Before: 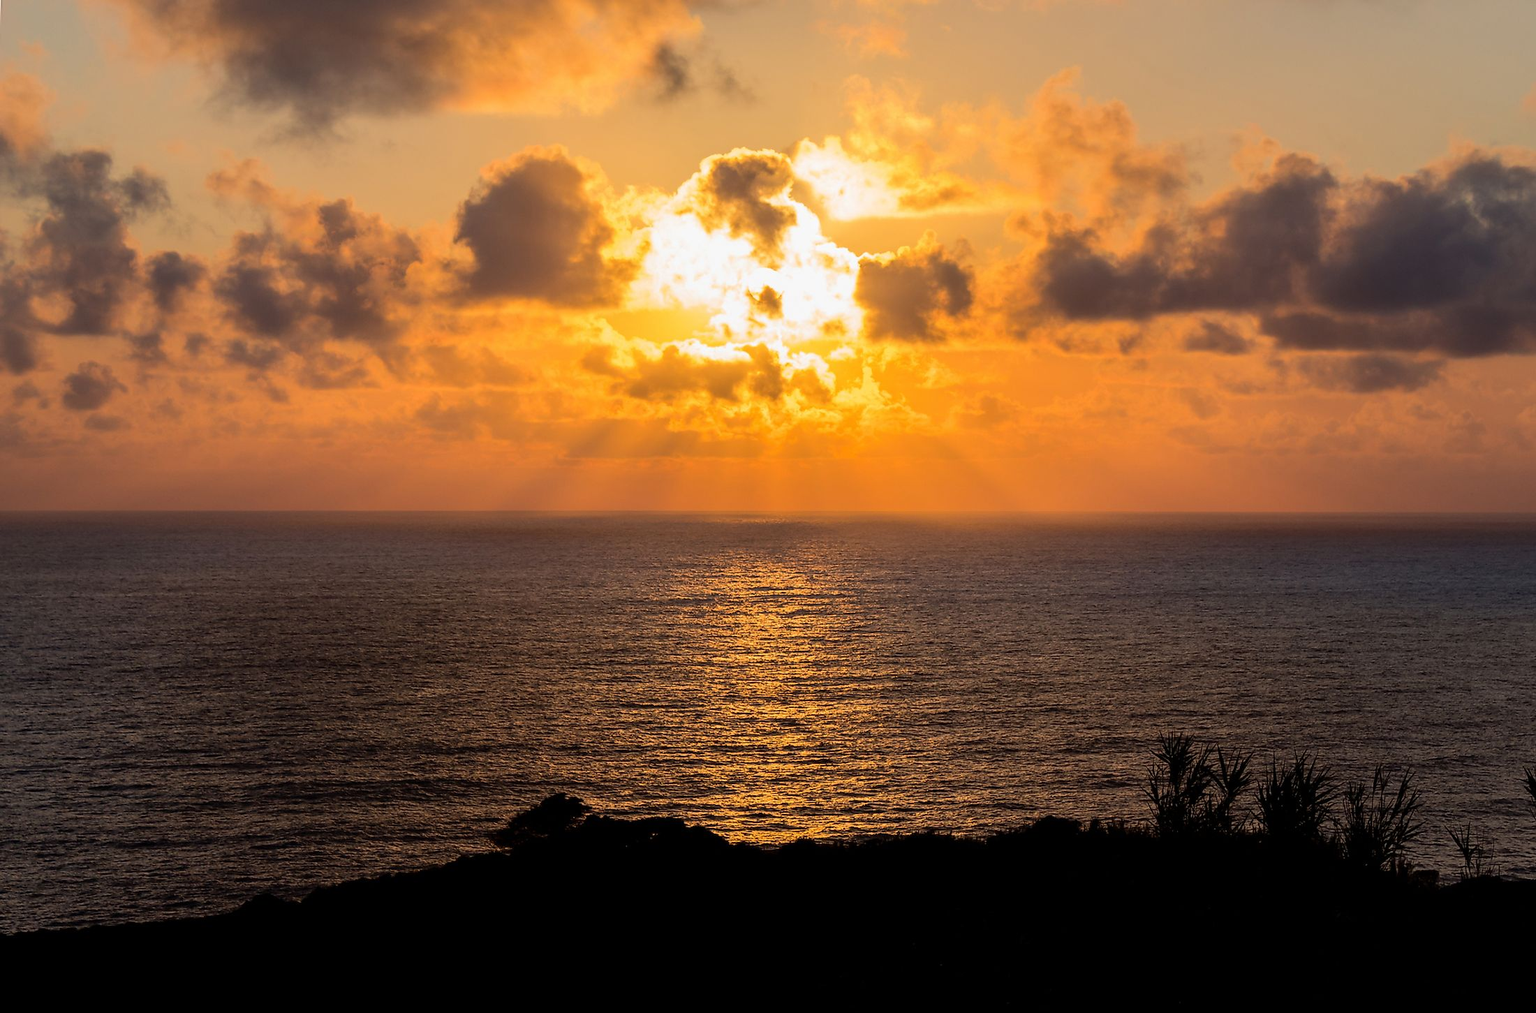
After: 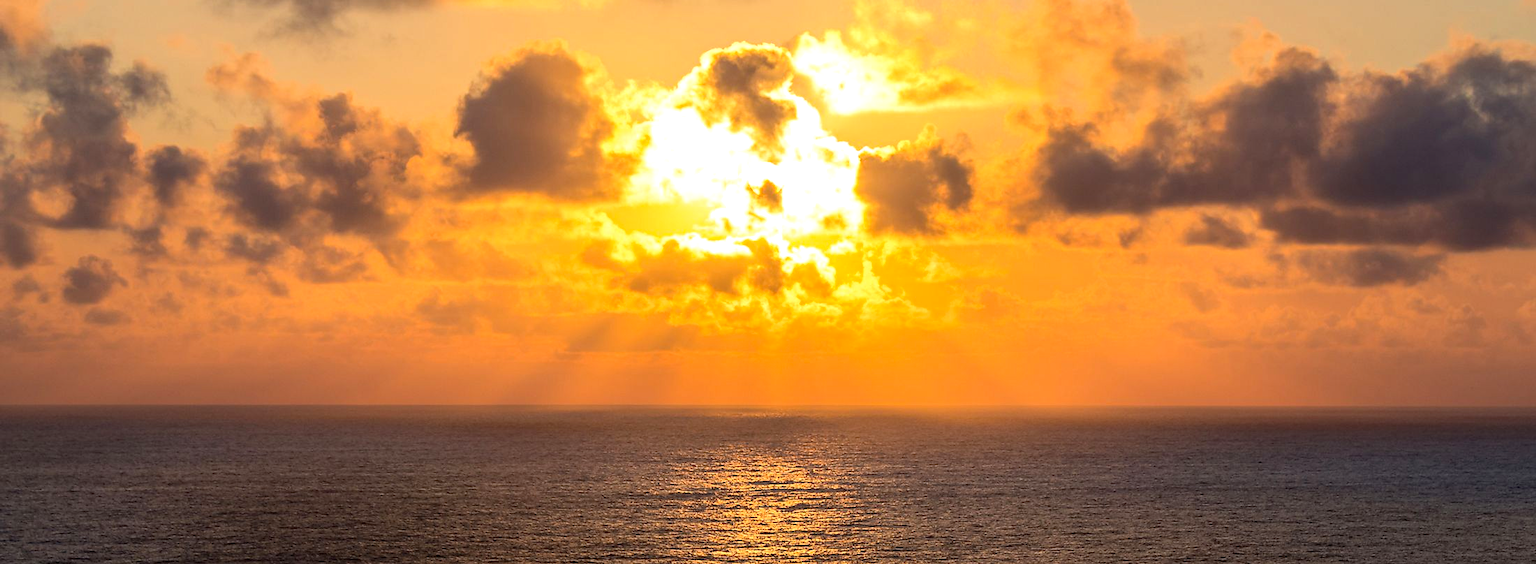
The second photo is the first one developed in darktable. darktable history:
crop and rotate: top 10.496%, bottom 33.689%
levels: white 99.91%
haze removal: compatibility mode true, adaptive false
exposure: exposure 0.468 EV, compensate exposure bias true, compensate highlight preservation false
